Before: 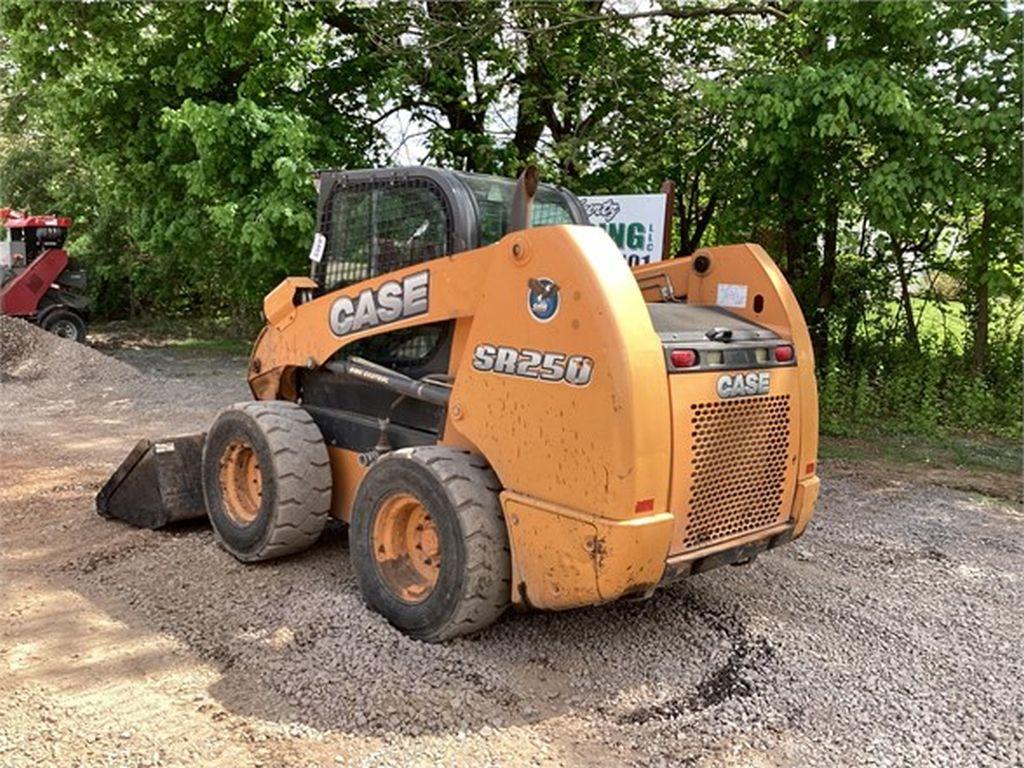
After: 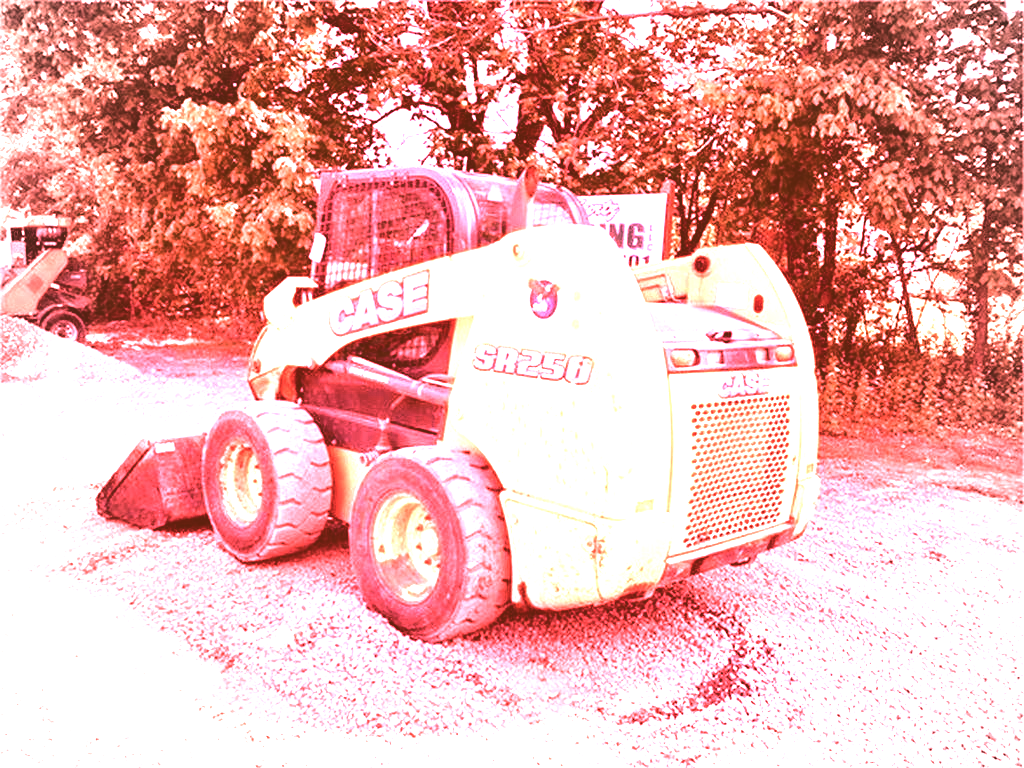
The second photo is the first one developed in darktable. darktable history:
color correction: highlights a* 9.03, highlights b* 8.71, shadows a* 40, shadows b* 40, saturation 0.8
exposure: black level correction -0.041, exposure 0.064 EV, compensate highlight preservation false
tone equalizer: -8 EV -0.417 EV, -7 EV -0.389 EV, -6 EV -0.333 EV, -5 EV -0.222 EV, -3 EV 0.222 EV, -2 EV 0.333 EV, -1 EV 0.389 EV, +0 EV 0.417 EV, edges refinement/feathering 500, mask exposure compensation -1.57 EV, preserve details no
white balance: red 4.26, blue 1.802
vignetting: fall-off start 74.49%, fall-off radius 65.9%, brightness -0.628, saturation -0.68
